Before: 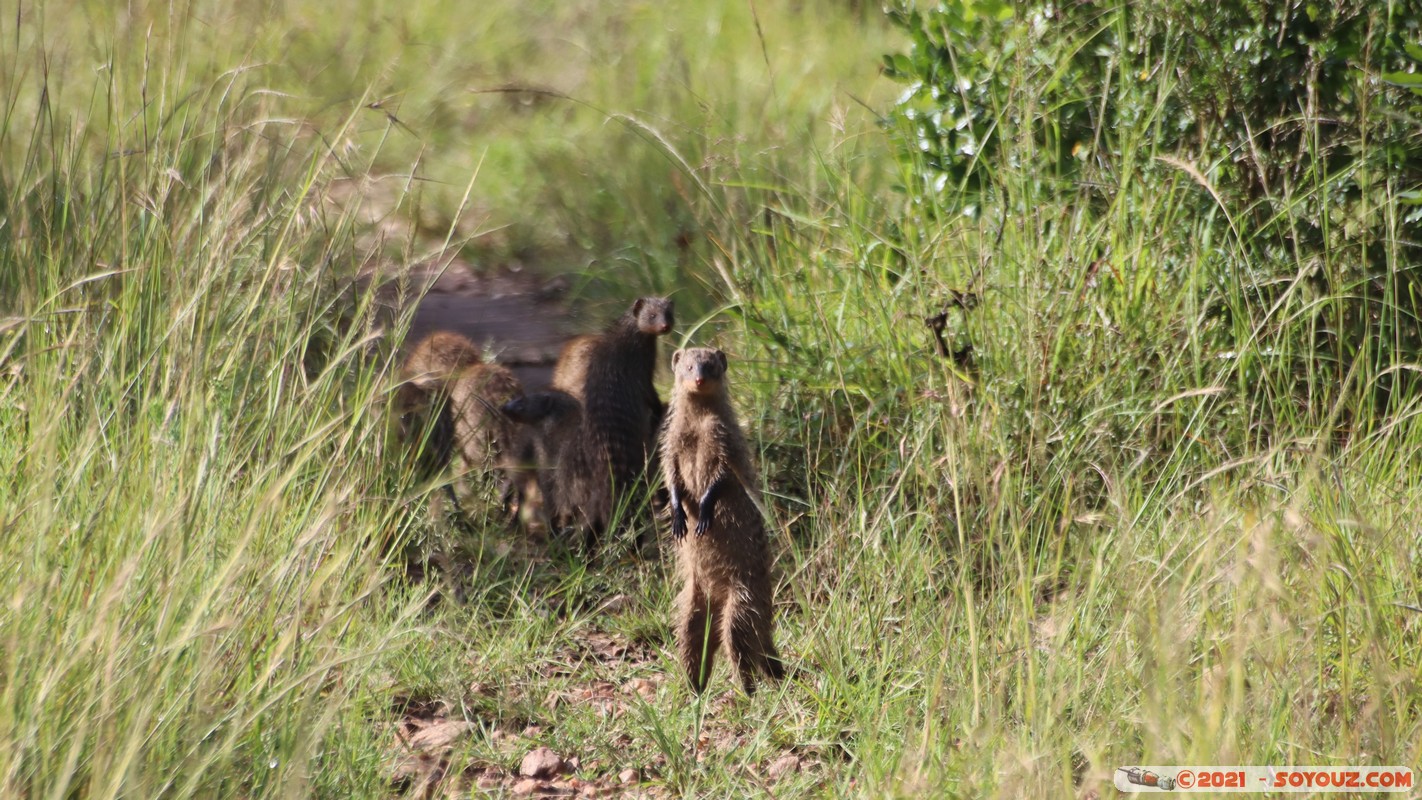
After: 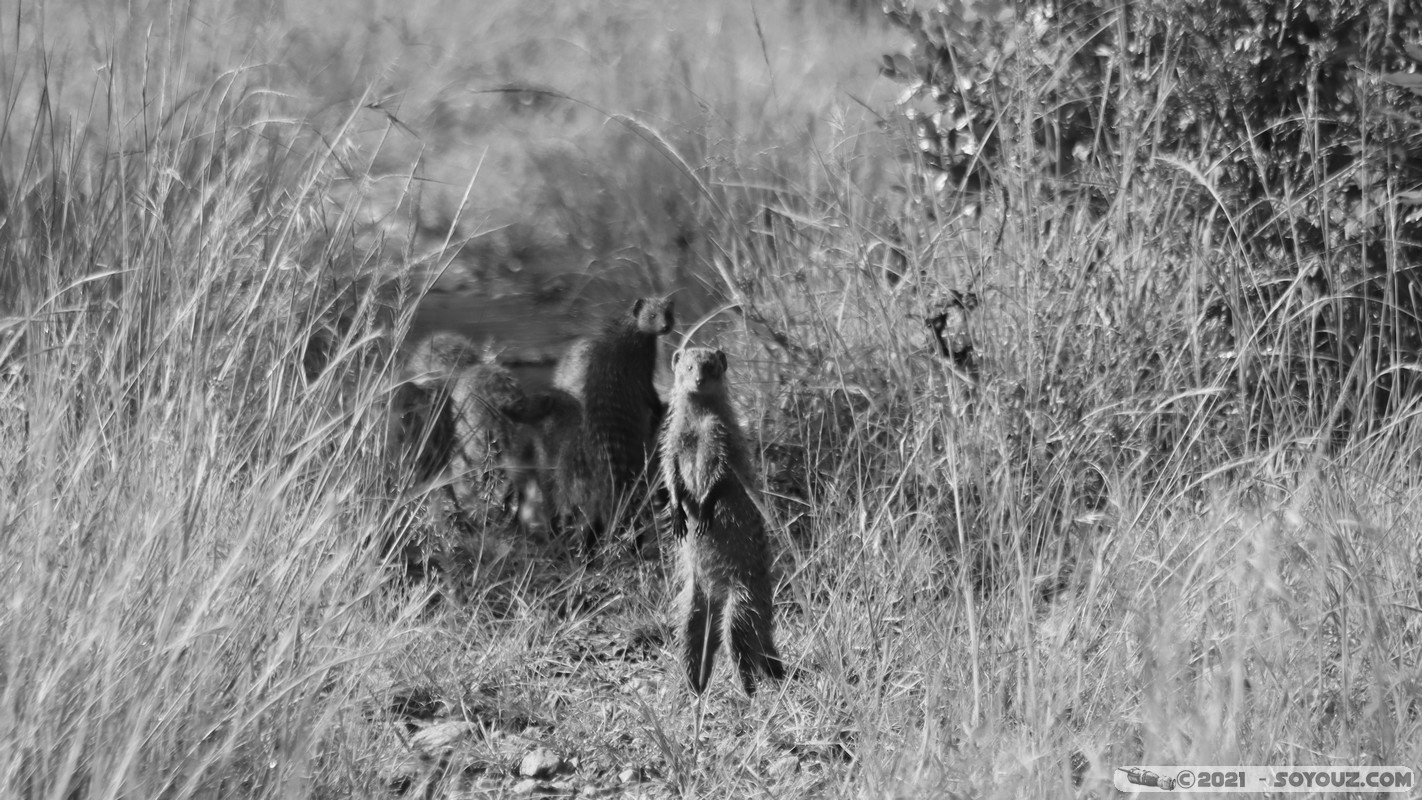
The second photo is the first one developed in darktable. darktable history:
monochrome: size 1
white balance: red 0.967, blue 1.049
